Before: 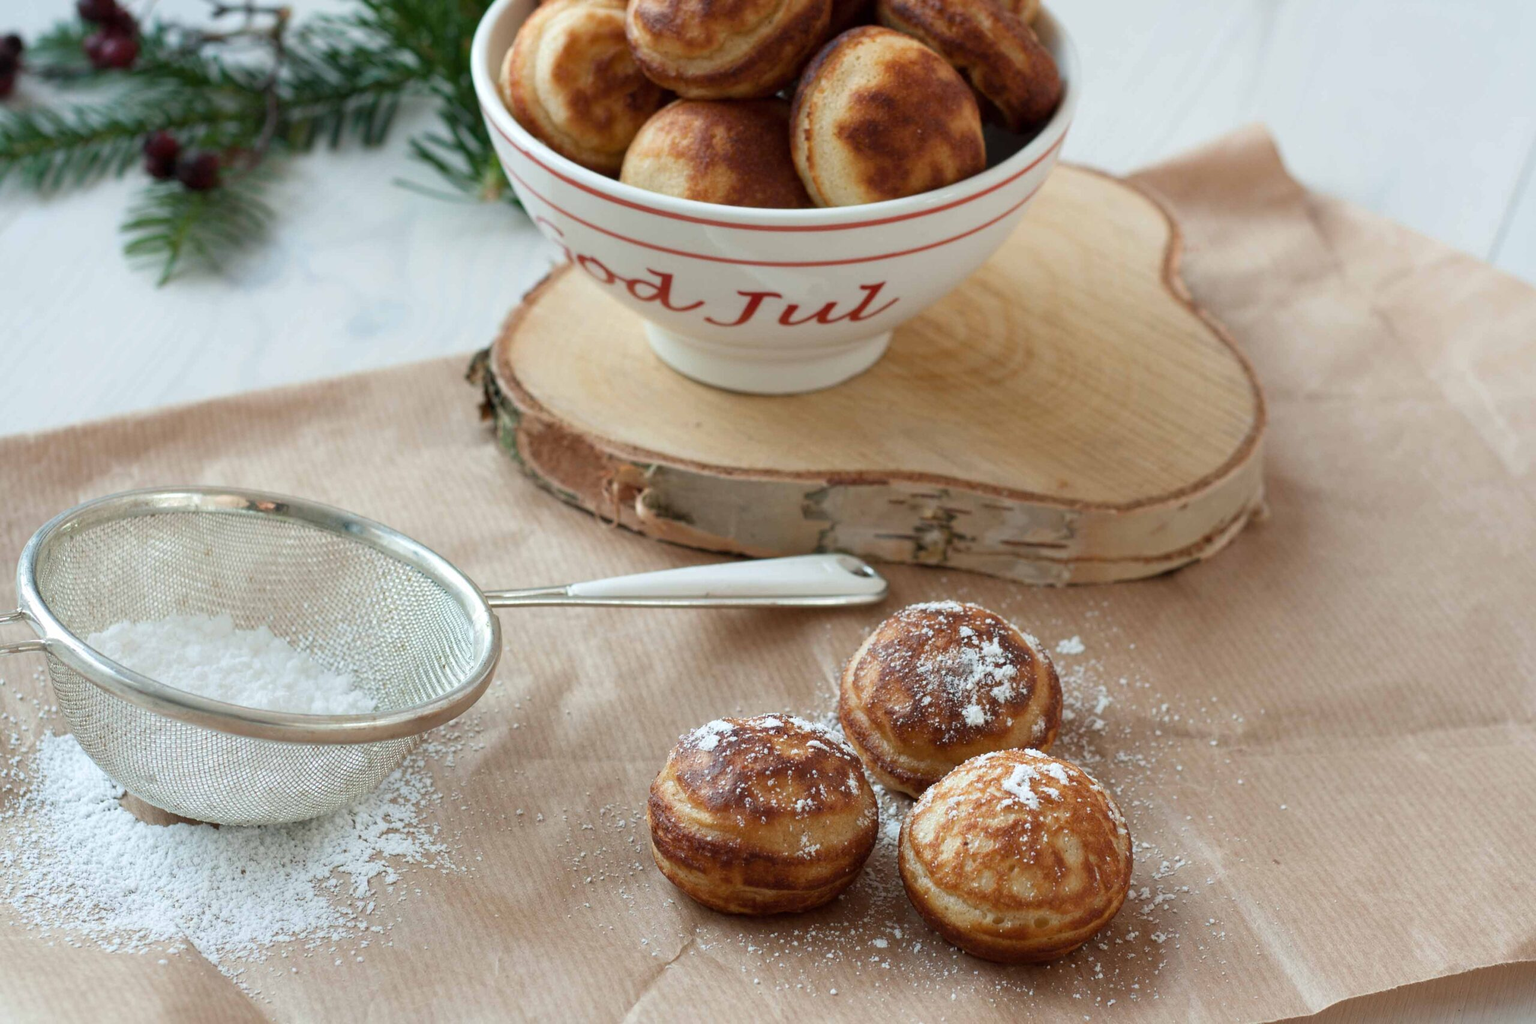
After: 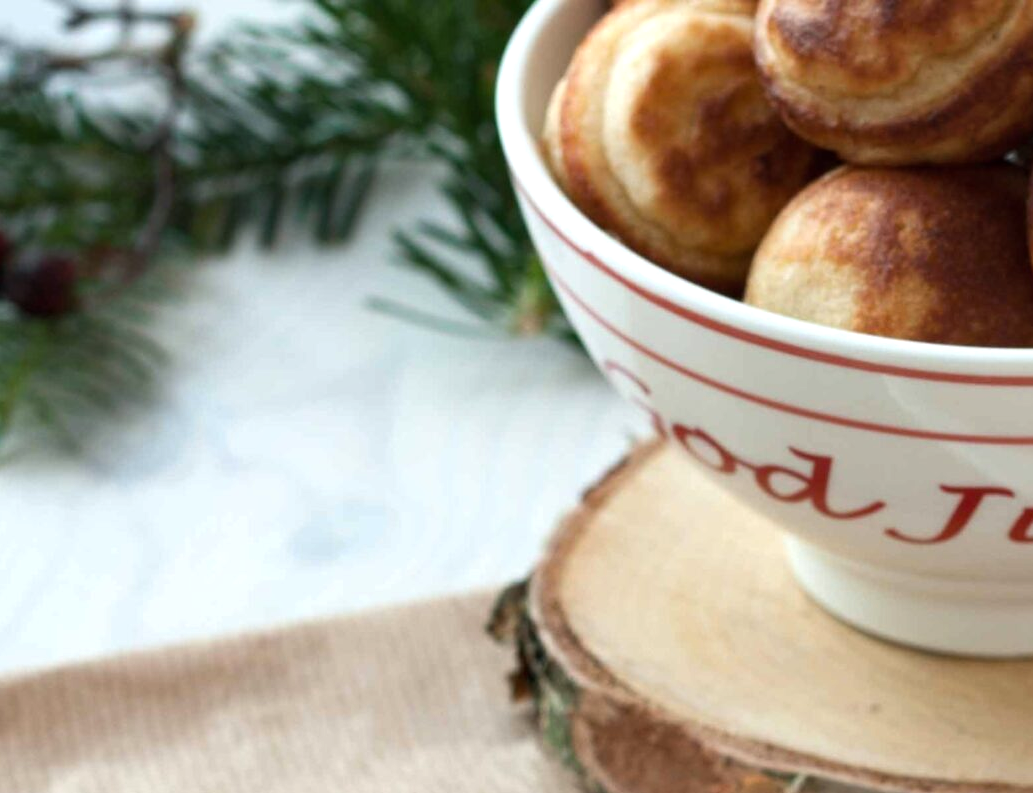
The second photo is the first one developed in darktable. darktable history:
crop and rotate: left 11.3%, top 0.058%, right 48.336%, bottom 53.48%
exposure: compensate exposure bias true, compensate highlight preservation false
shadows and highlights: shadows 37.25, highlights -27.14, soften with gaussian
tone equalizer: -8 EV -0.401 EV, -7 EV -0.363 EV, -6 EV -0.35 EV, -5 EV -0.236 EV, -3 EV 0.219 EV, -2 EV 0.352 EV, -1 EV 0.415 EV, +0 EV 0.404 EV, edges refinement/feathering 500, mask exposure compensation -1.57 EV, preserve details guided filter
